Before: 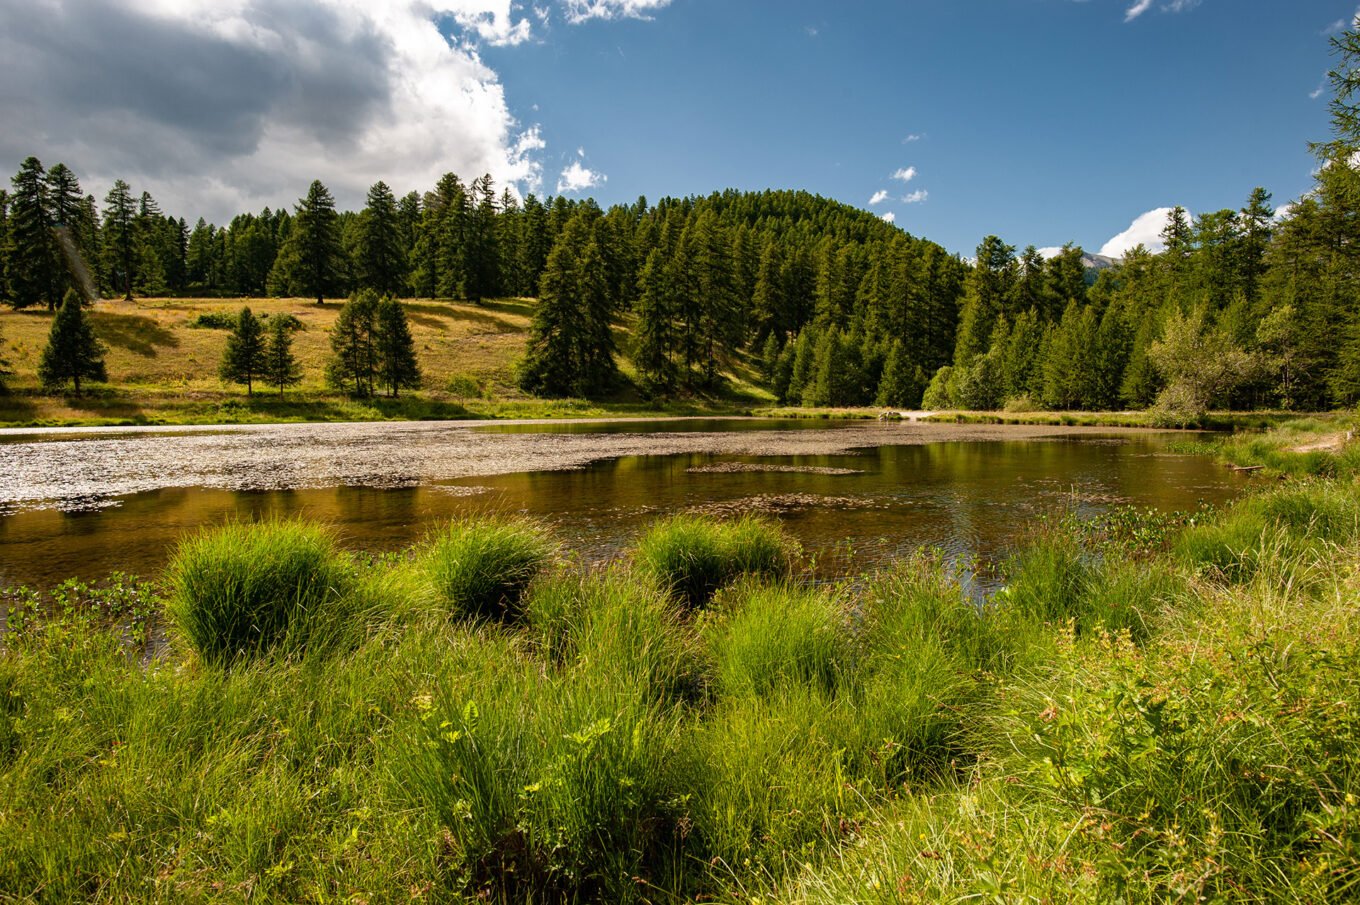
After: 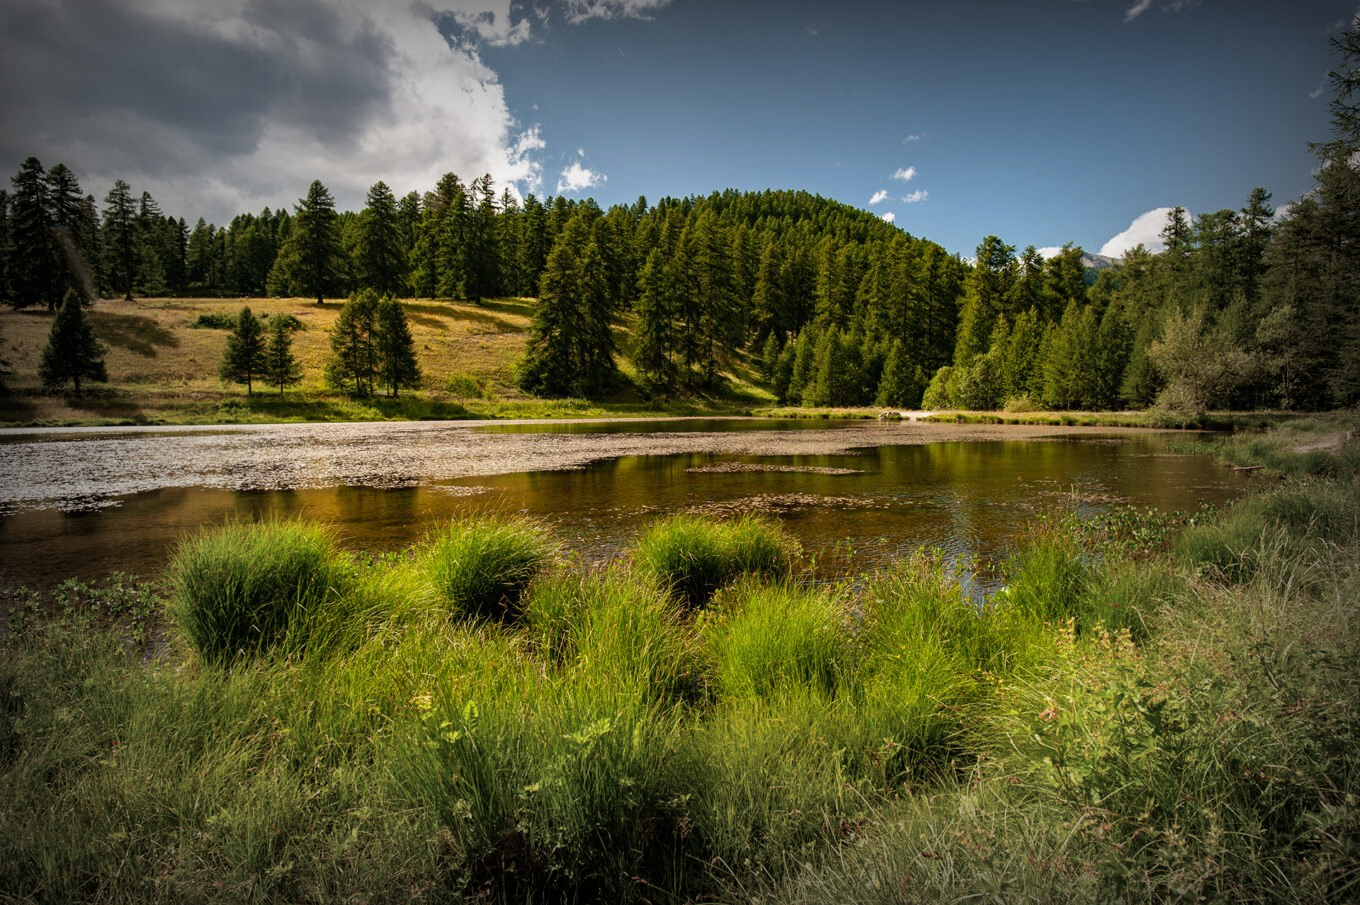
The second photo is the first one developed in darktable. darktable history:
vignetting: fall-off start 53.61%, brightness -0.803, automatic ratio true, width/height ratio 1.314, shape 0.231, unbound false
